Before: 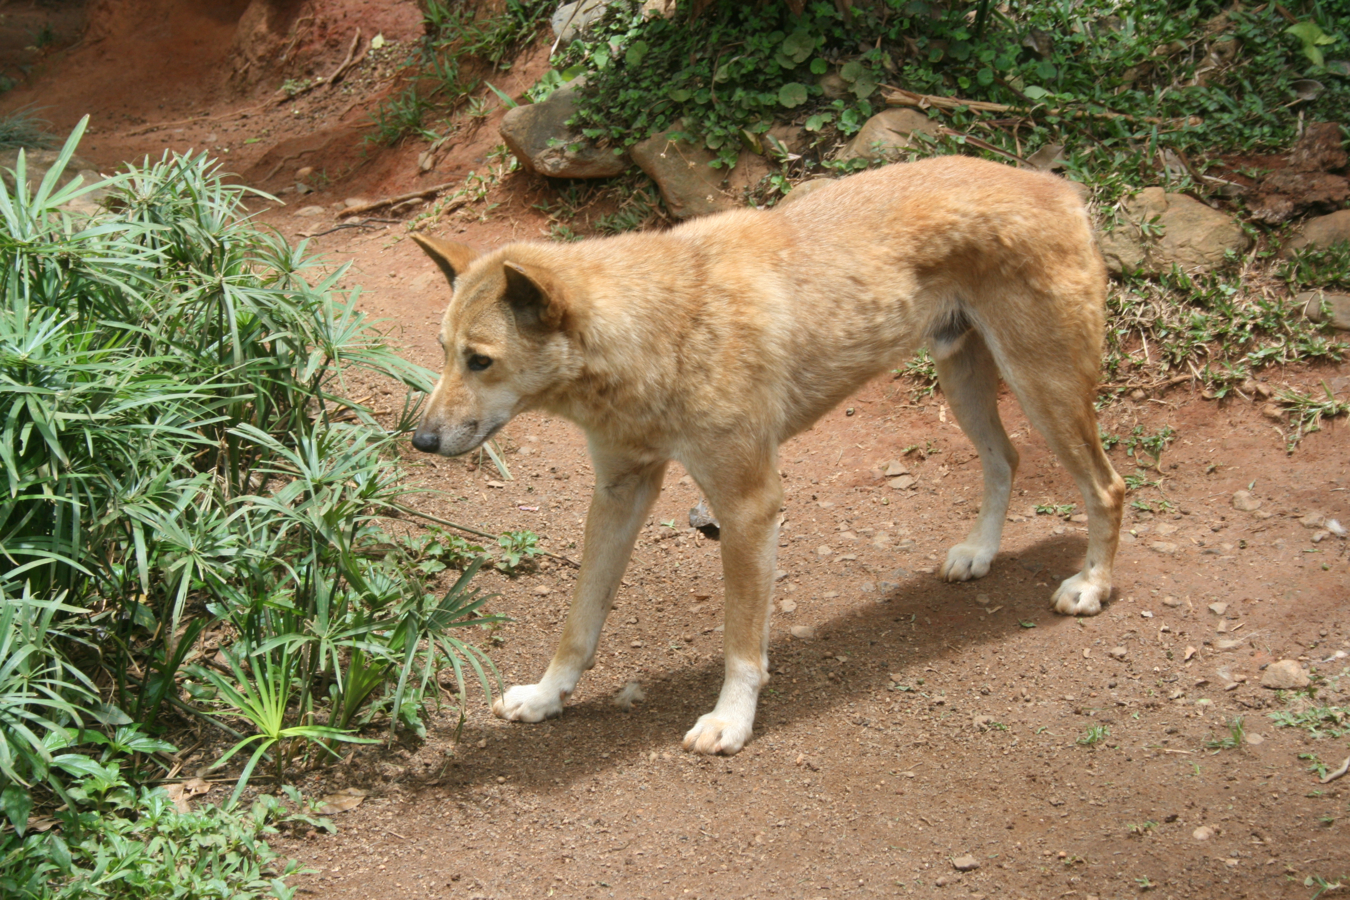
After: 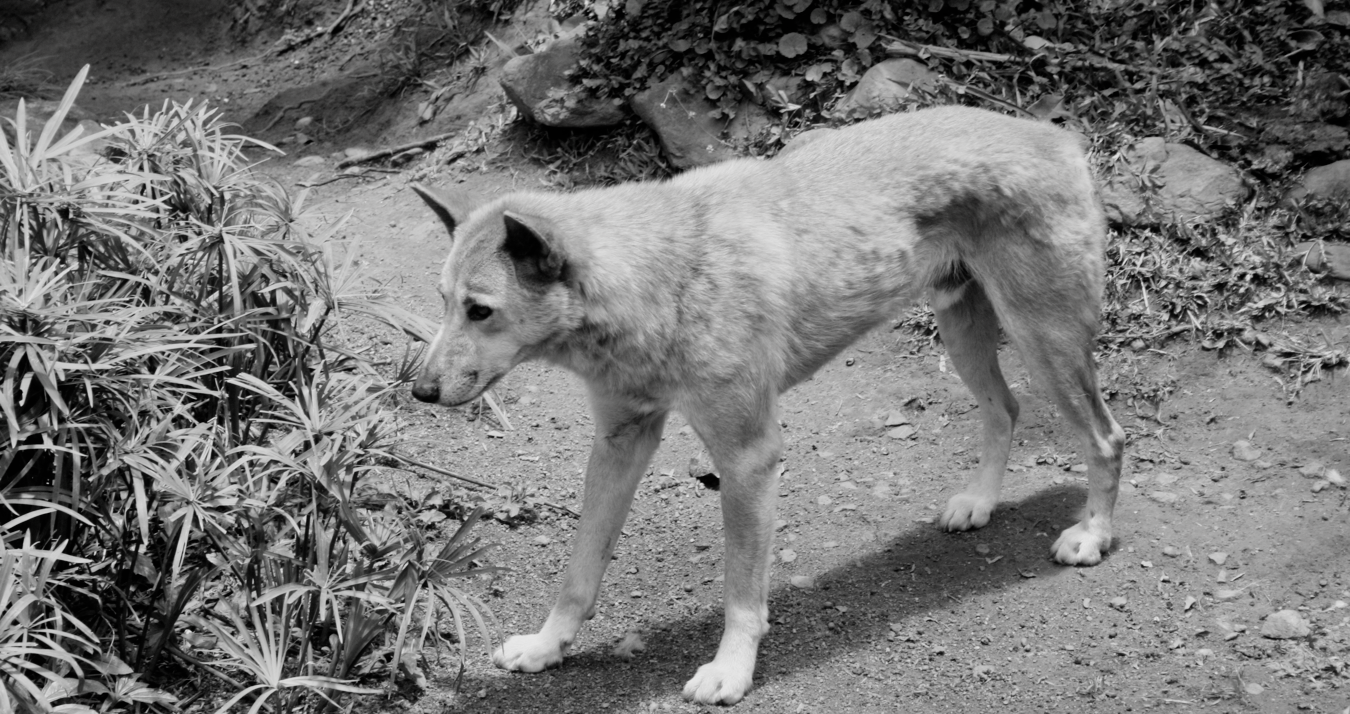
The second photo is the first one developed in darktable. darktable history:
crop and rotate: top 5.665%, bottom 14.941%
filmic rgb: black relative exposure -5.01 EV, white relative exposure 3.53 EV, threshold 2.96 EV, hardness 3.17, contrast 1.2, highlights saturation mix -49.53%, preserve chrominance no, color science v5 (2021), iterations of high-quality reconstruction 0, enable highlight reconstruction true
color calibration: illuminant custom, x 0.371, y 0.382, temperature 4282.53 K, gamut compression 0.987
